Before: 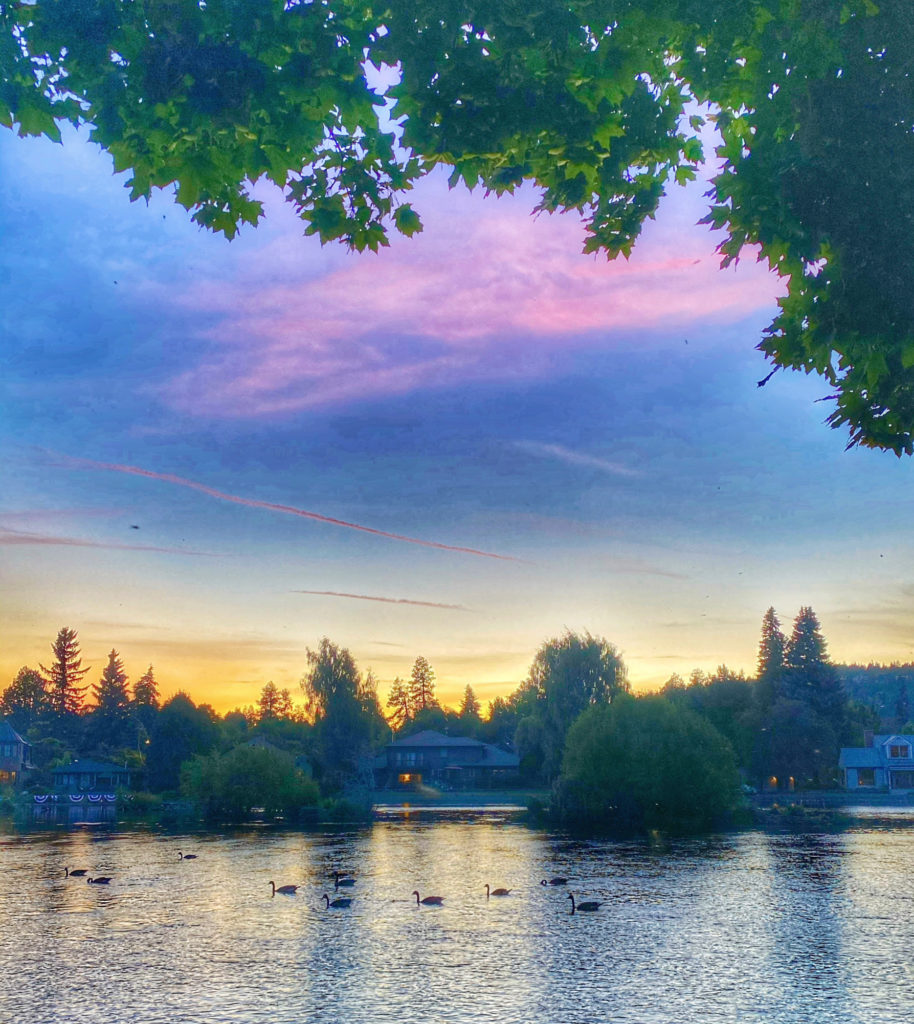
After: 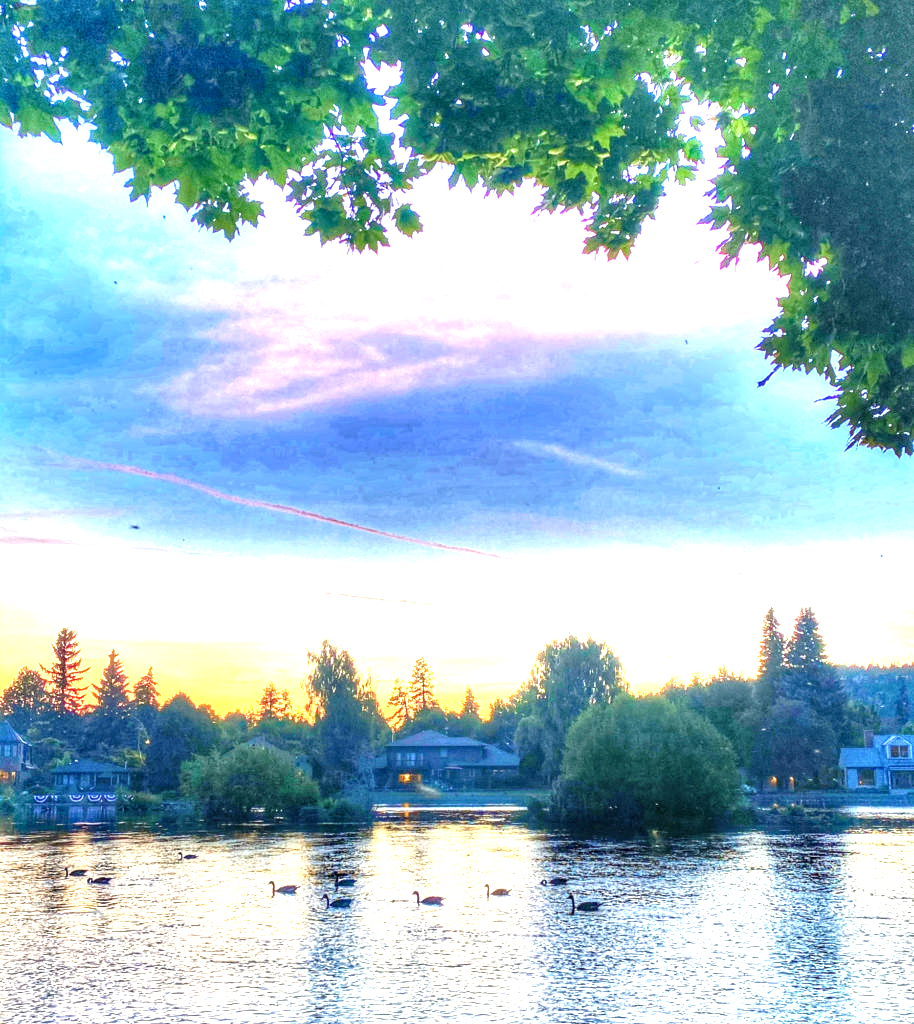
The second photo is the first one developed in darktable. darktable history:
exposure: black level correction 0, exposure 0.698 EV, compensate highlight preservation false
local contrast: highlights 27%, detail 150%
tone equalizer: -8 EV -0.739 EV, -7 EV -0.685 EV, -6 EV -0.615 EV, -5 EV -0.377 EV, -3 EV 0.386 EV, -2 EV 0.6 EV, -1 EV 0.677 EV, +0 EV 0.74 EV
